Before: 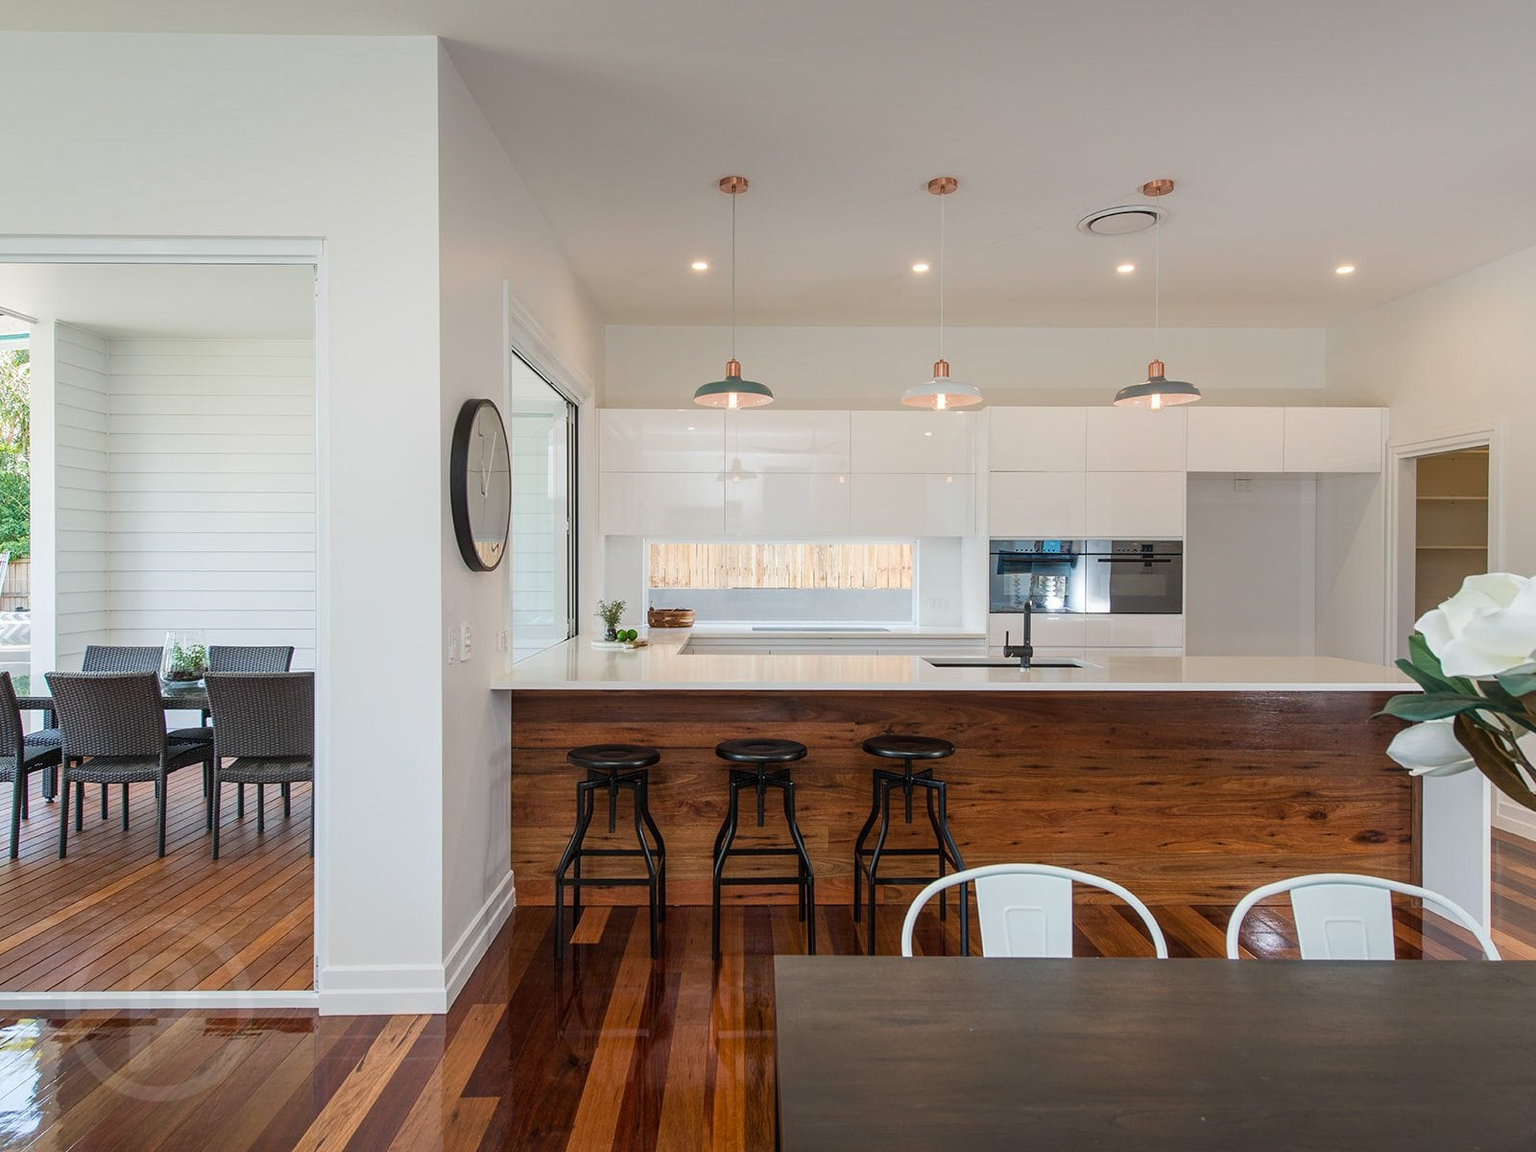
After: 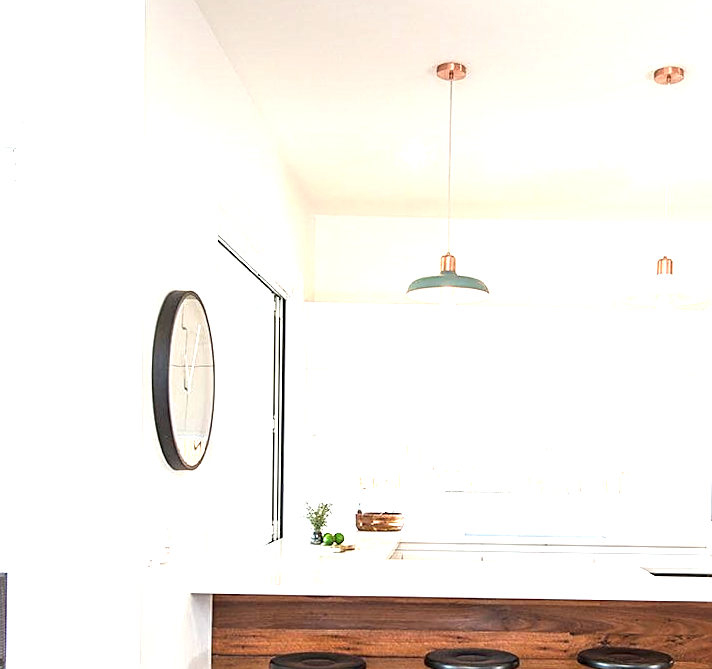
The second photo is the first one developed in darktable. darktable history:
rotate and perspective: rotation 0.8°, automatic cropping off
crop: left 20.248%, top 10.86%, right 35.675%, bottom 34.321%
exposure: black level correction 0, exposure 1.625 EV, compensate exposure bias true, compensate highlight preservation false
sharpen: on, module defaults
